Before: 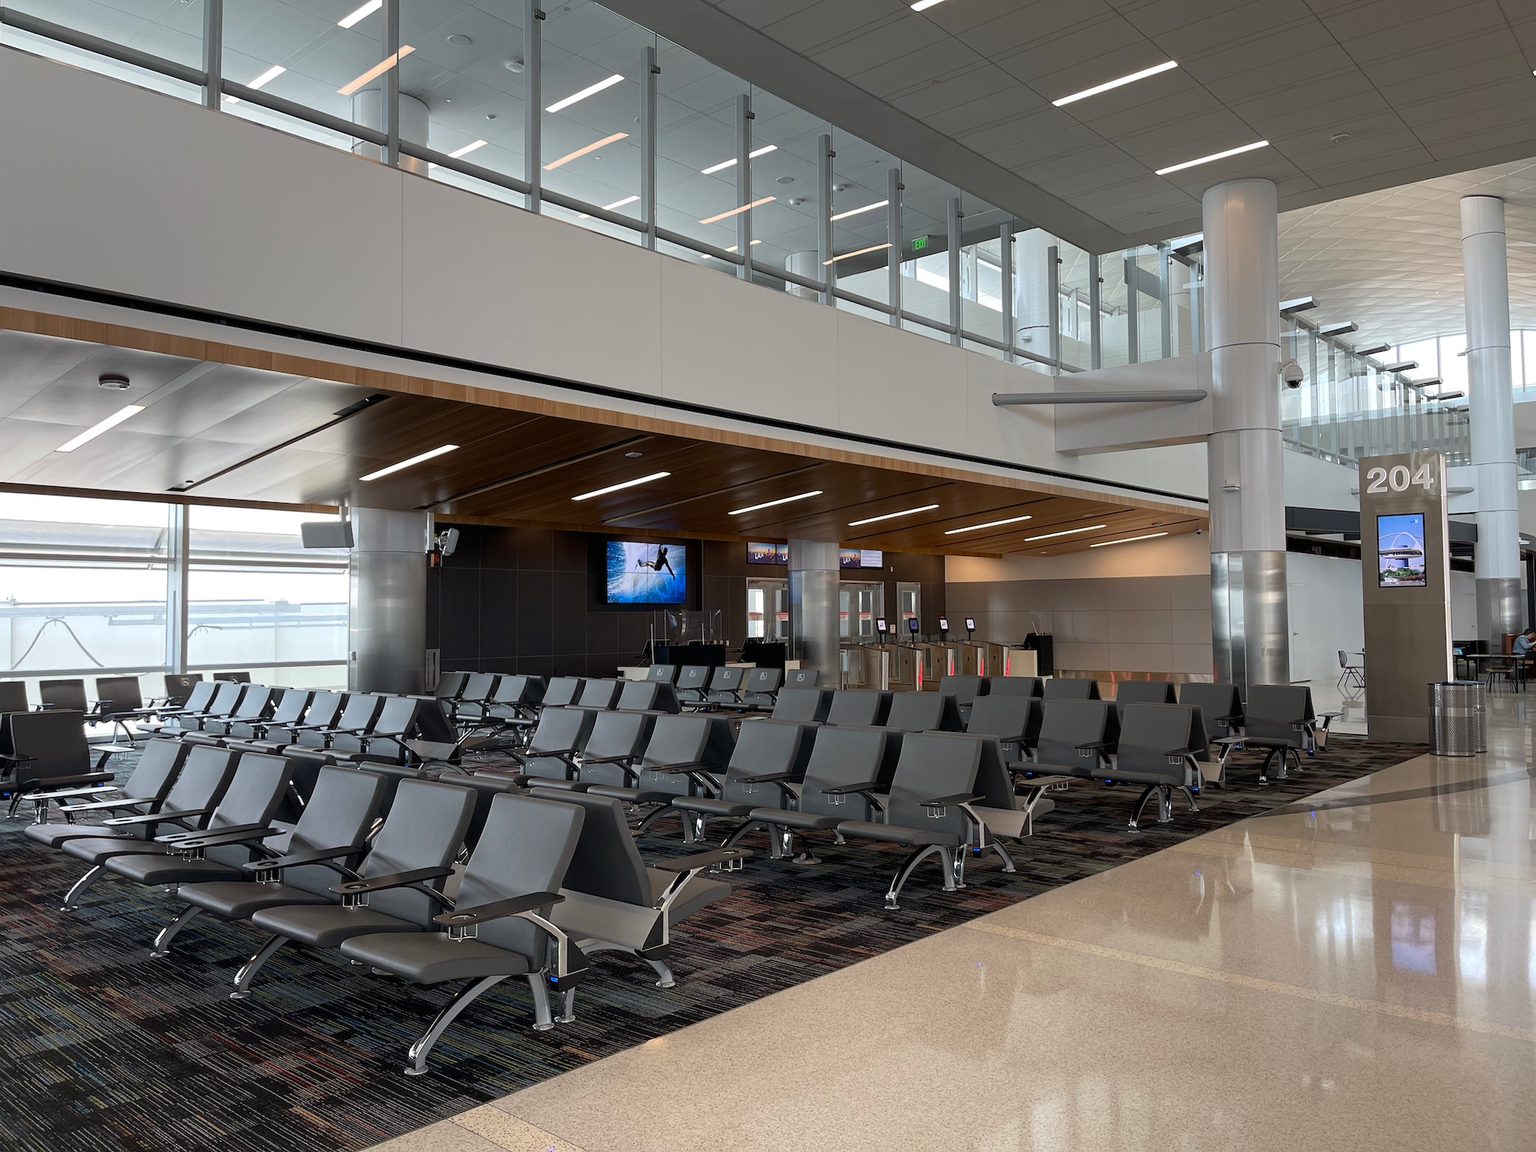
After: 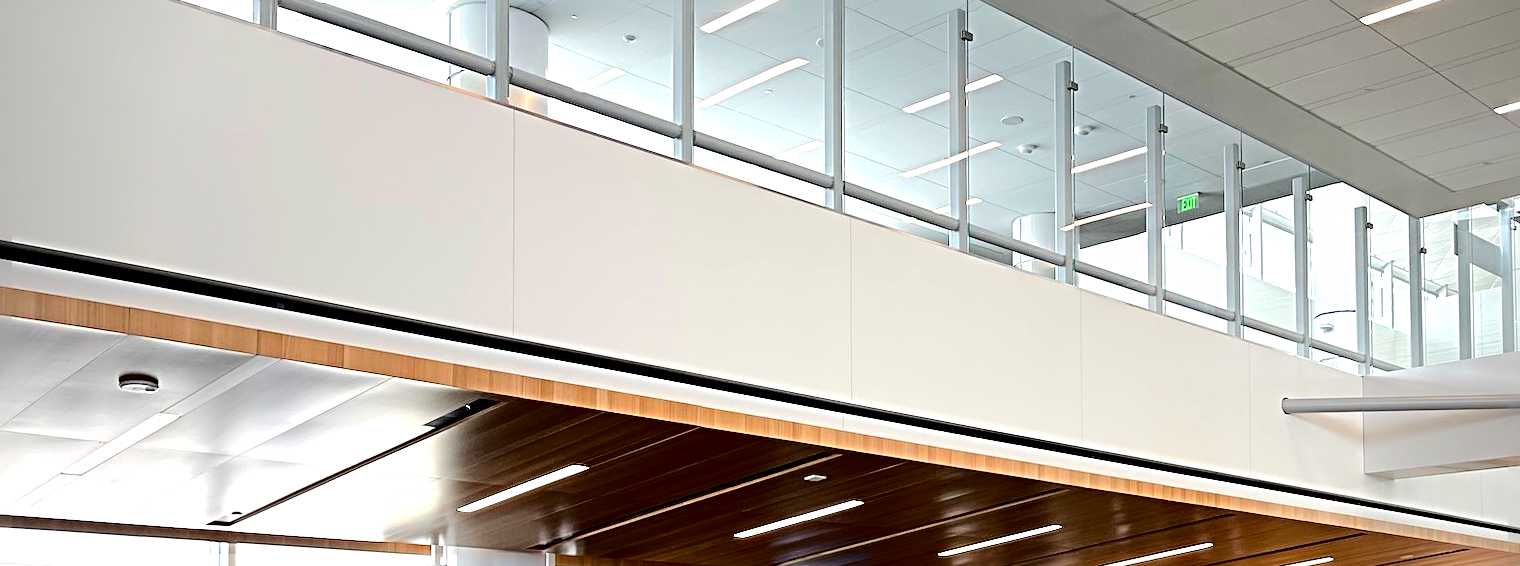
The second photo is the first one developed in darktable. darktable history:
vignetting: on, module defaults
contrast brightness saturation: contrast 0.103, brightness -0.26, saturation 0.136
tone equalizer: -7 EV 0.156 EV, -6 EV 0.604 EV, -5 EV 1.16 EV, -4 EV 1.33 EV, -3 EV 1.12 EV, -2 EV 0.6 EV, -1 EV 0.162 EV, edges refinement/feathering 500, mask exposure compensation -1.57 EV, preserve details no
sharpen: radius 4.852
crop: left 0.536%, top 7.633%, right 23.458%, bottom 54.622%
exposure: black level correction 0, exposure 1 EV, compensate highlight preservation false
